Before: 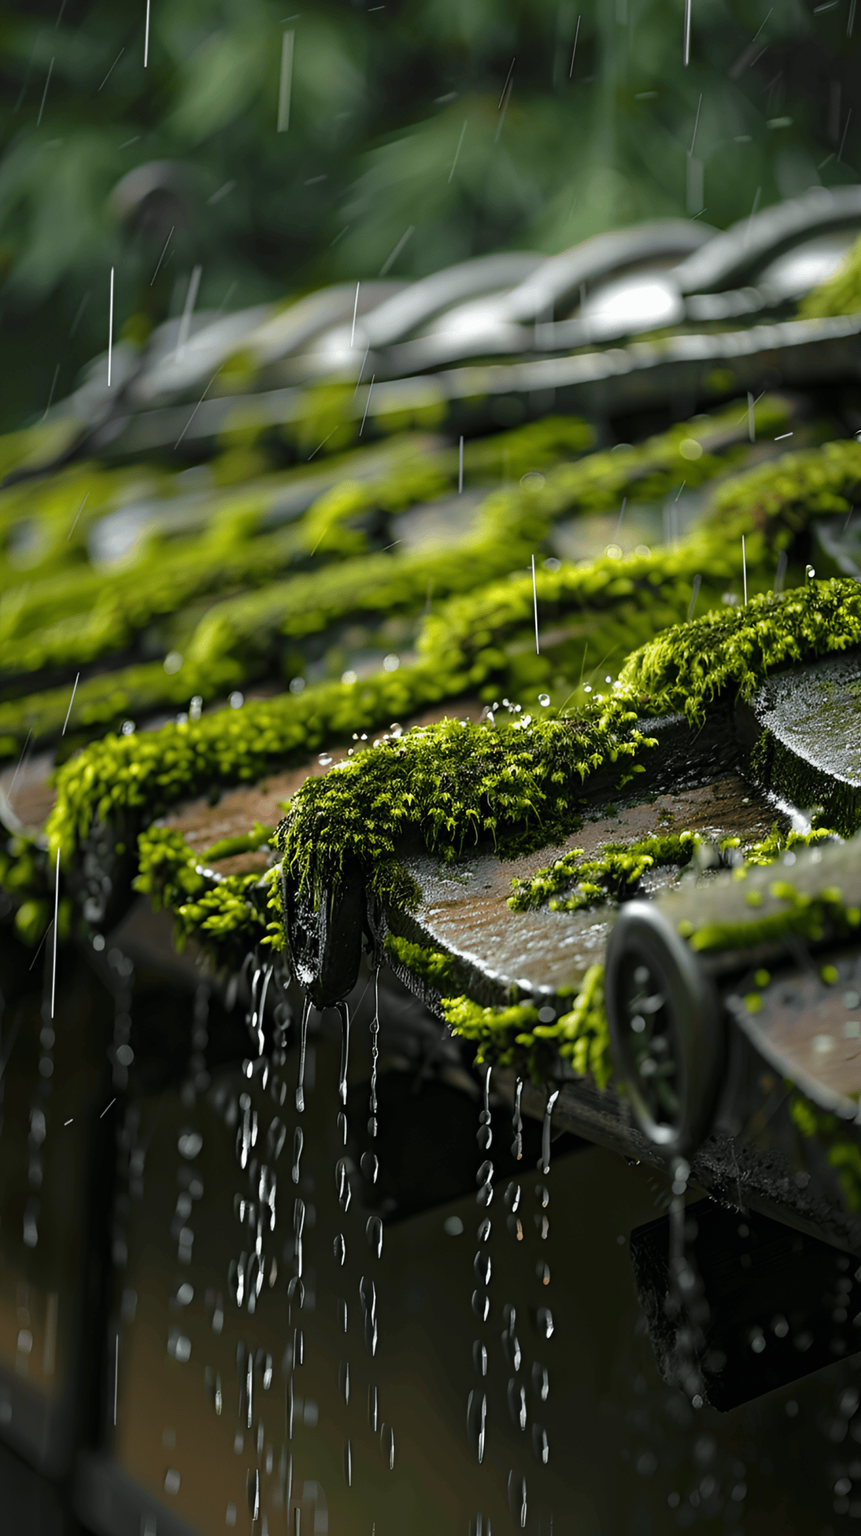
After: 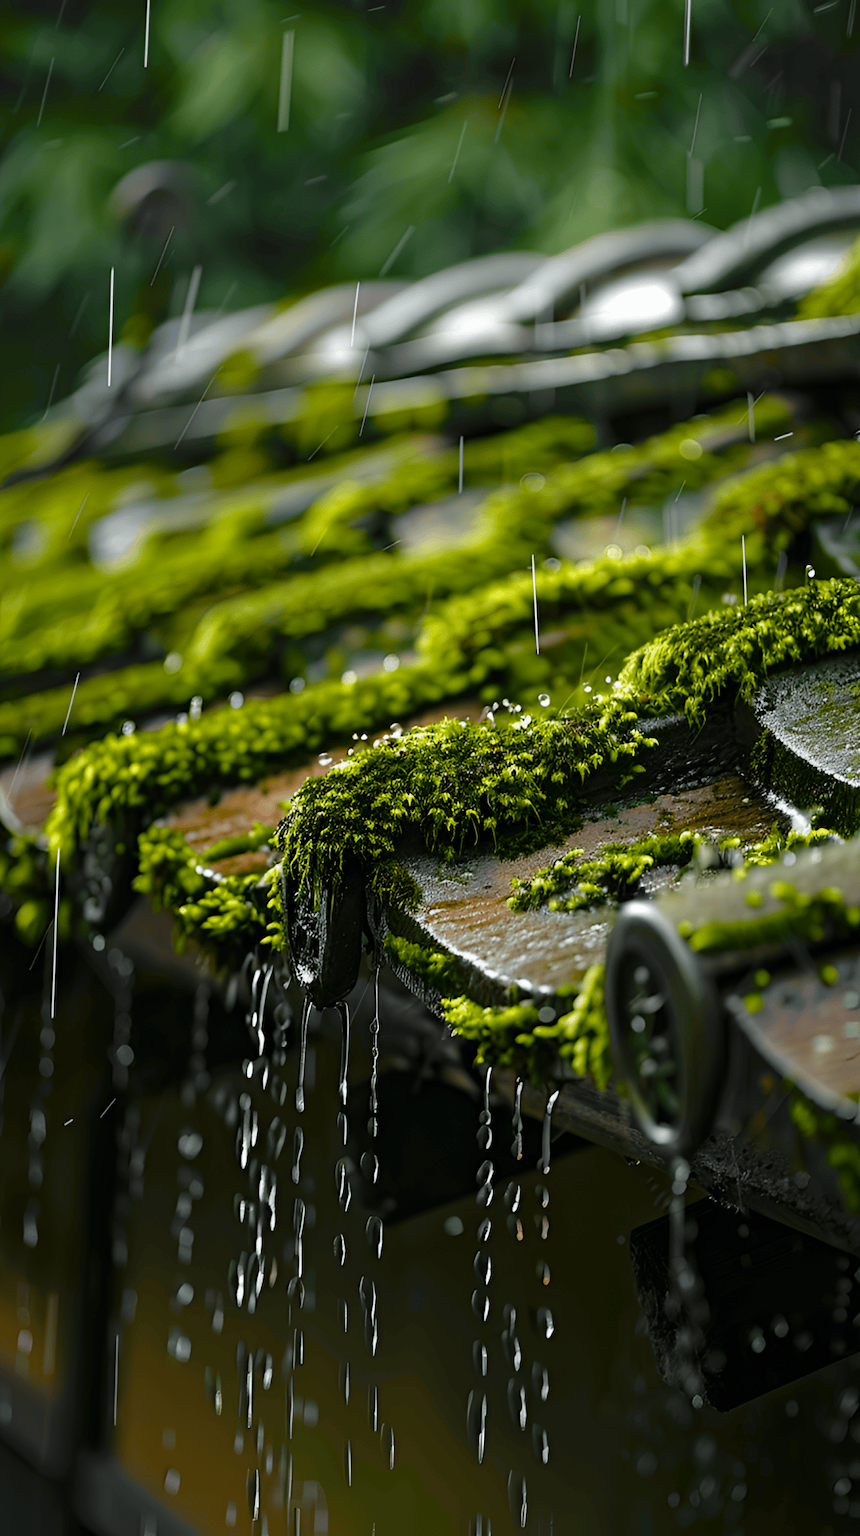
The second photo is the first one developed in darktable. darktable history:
color balance rgb "basic colorfulness: vibrant colors": perceptual saturation grading › global saturation 20%, perceptual saturation grading › highlights -25%, perceptual saturation grading › shadows 50%
